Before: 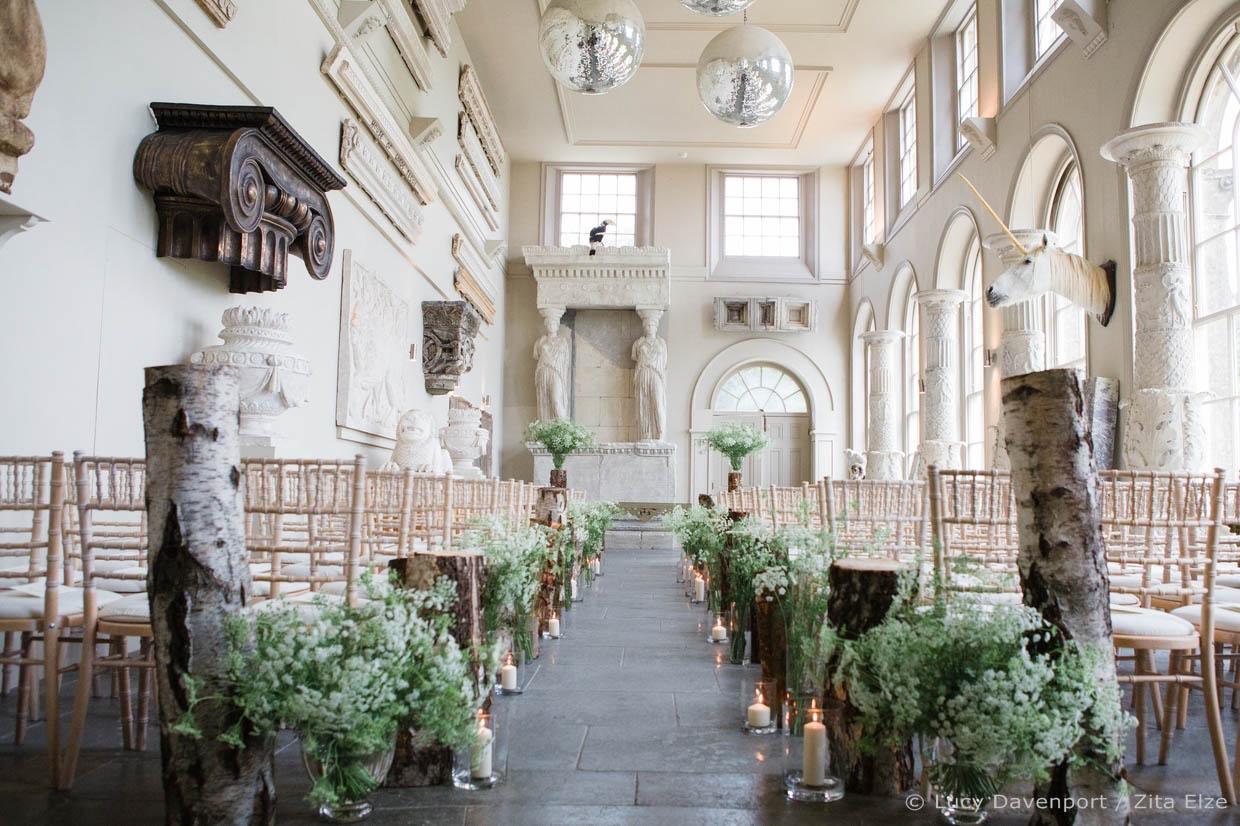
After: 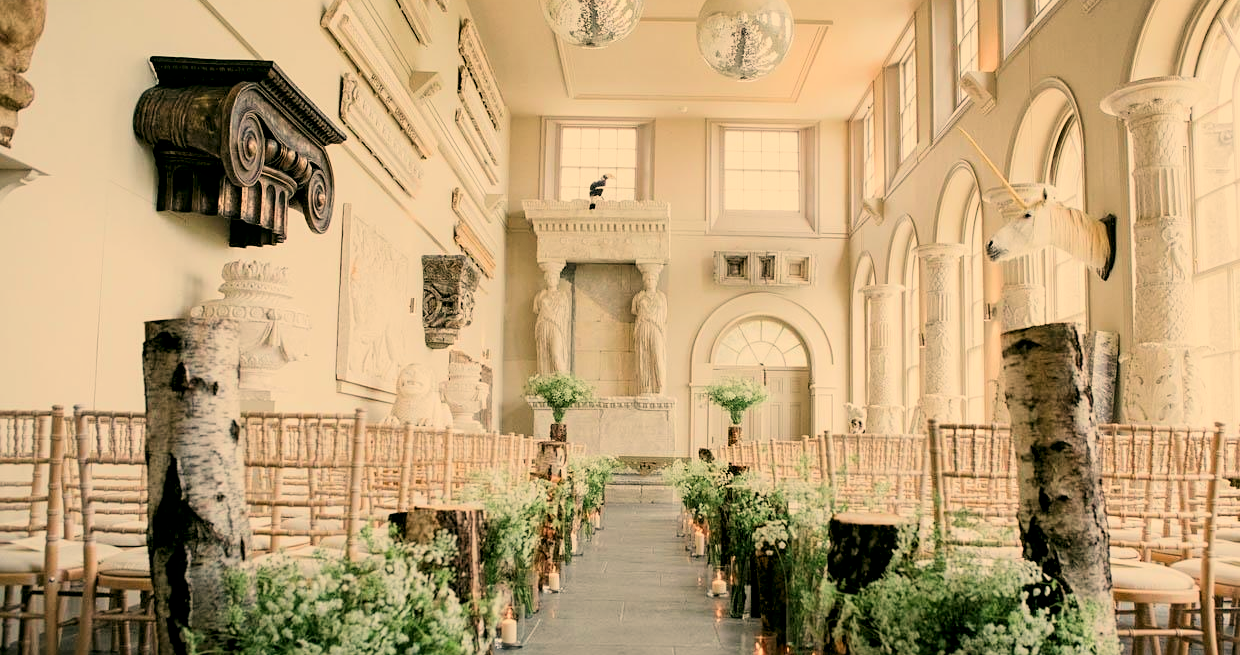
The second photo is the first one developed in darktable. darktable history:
sharpen: amount 0.2
white balance: red 1.123, blue 0.83
filmic rgb: black relative exposure -8.42 EV, white relative exposure 4.68 EV, hardness 3.82, color science v6 (2022)
color correction: highlights a* 4.02, highlights b* 4.98, shadows a* -7.55, shadows b* 4.98
contrast brightness saturation: contrast 0.1, brightness 0.03, saturation 0.09
levels: levels [0.031, 0.5, 0.969]
local contrast: highlights 100%, shadows 100%, detail 120%, midtone range 0.2
crop and rotate: top 5.667%, bottom 14.937%
